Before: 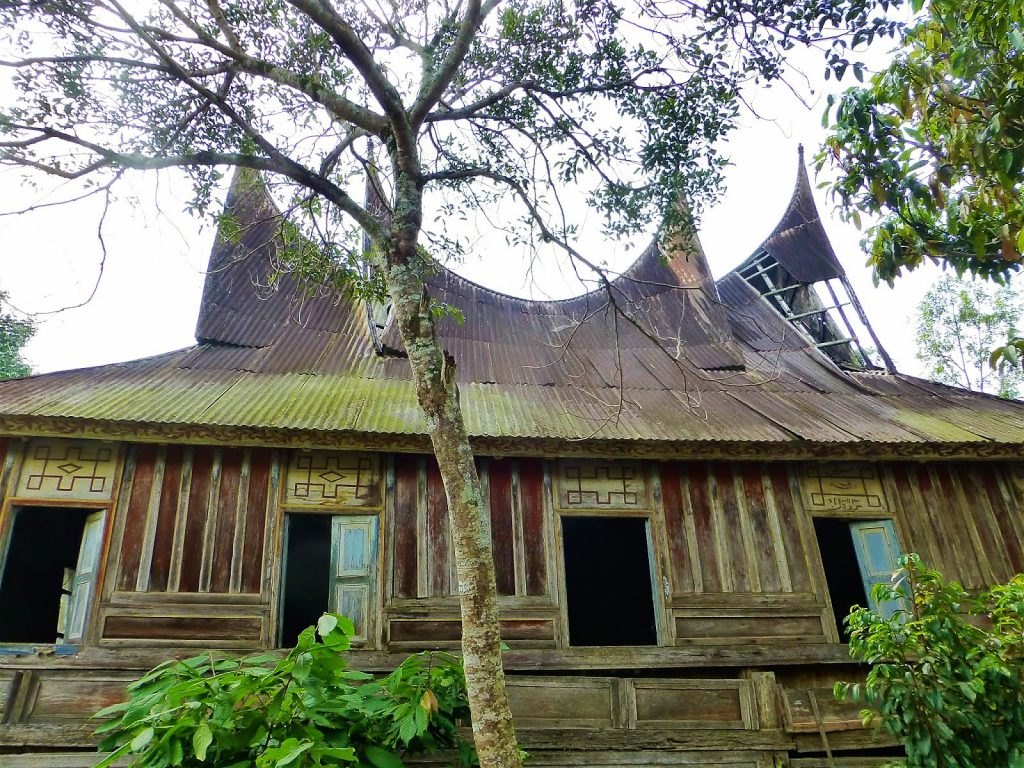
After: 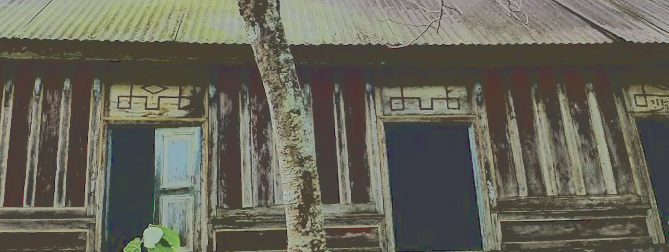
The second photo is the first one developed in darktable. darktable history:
white balance: red 0.974, blue 1.044
rotate and perspective: rotation -1.24°, automatic cropping off
base curve: curves: ch0 [(0.065, 0.026) (0.236, 0.358) (0.53, 0.546) (0.777, 0.841) (0.924, 0.992)], preserve colors average RGB
contrast brightness saturation: contrast -0.26, saturation -0.43
color zones: curves: ch0 [(0.068, 0.464) (0.25, 0.5) (0.48, 0.508) (0.75, 0.536) (0.886, 0.476) (0.967, 0.456)]; ch1 [(0.066, 0.456) (0.25, 0.5) (0.616, 0.508) (0.746, 0.56) (0.934, 0.444)]
crop: left 18.091%, top 51.13%, right 17.525%, bottom 16.85%
